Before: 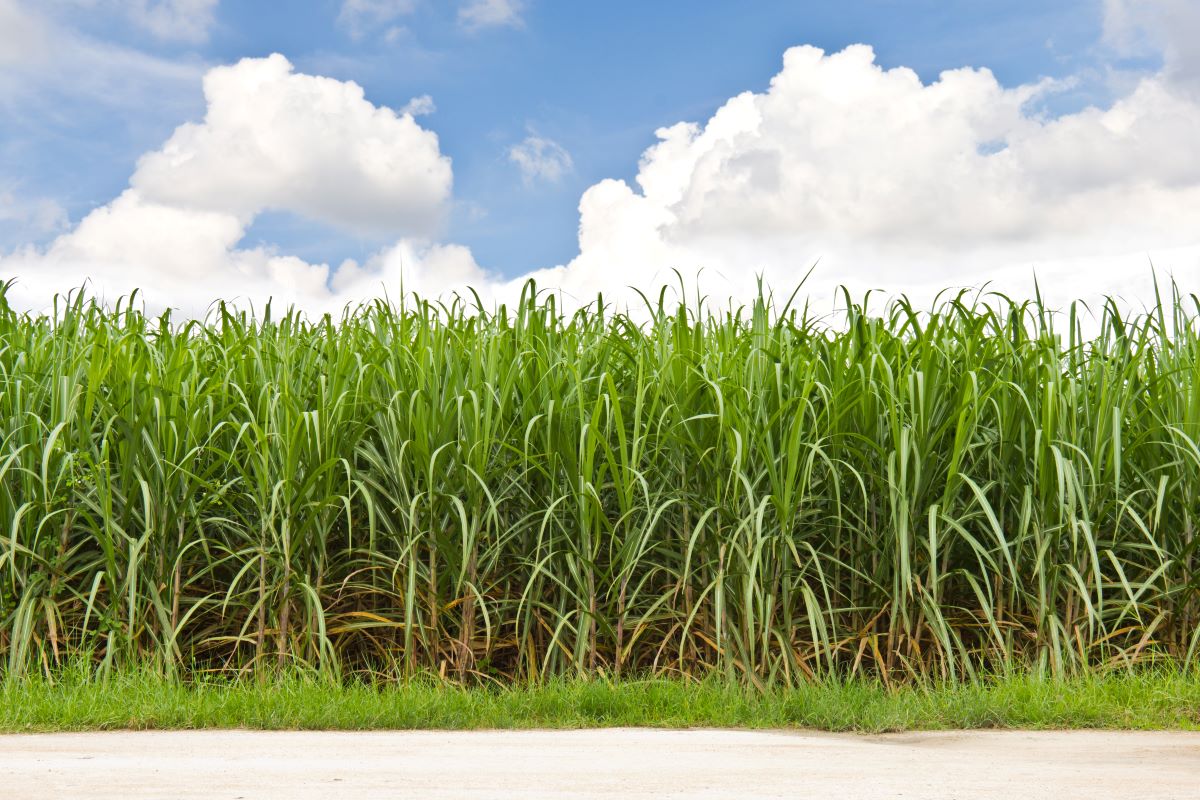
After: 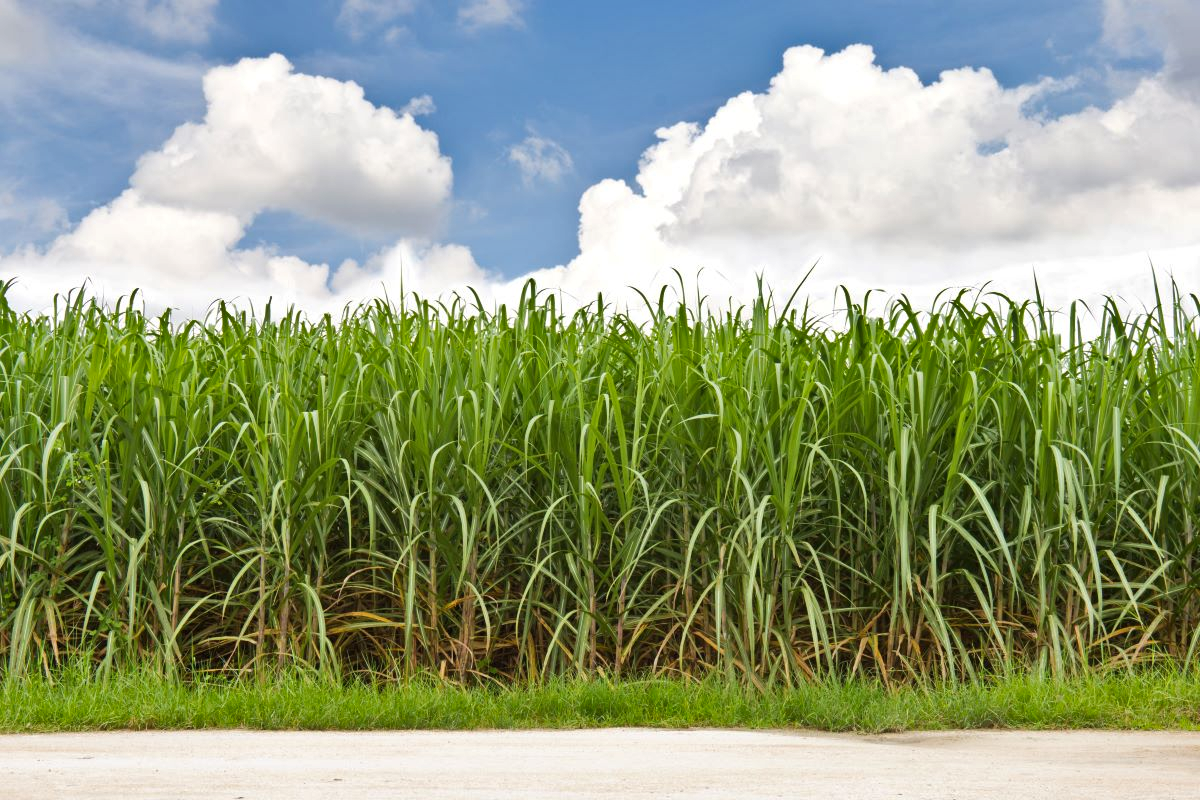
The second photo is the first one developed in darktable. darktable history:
shadows and highlights: shadows 52.66, soften with gaussian
